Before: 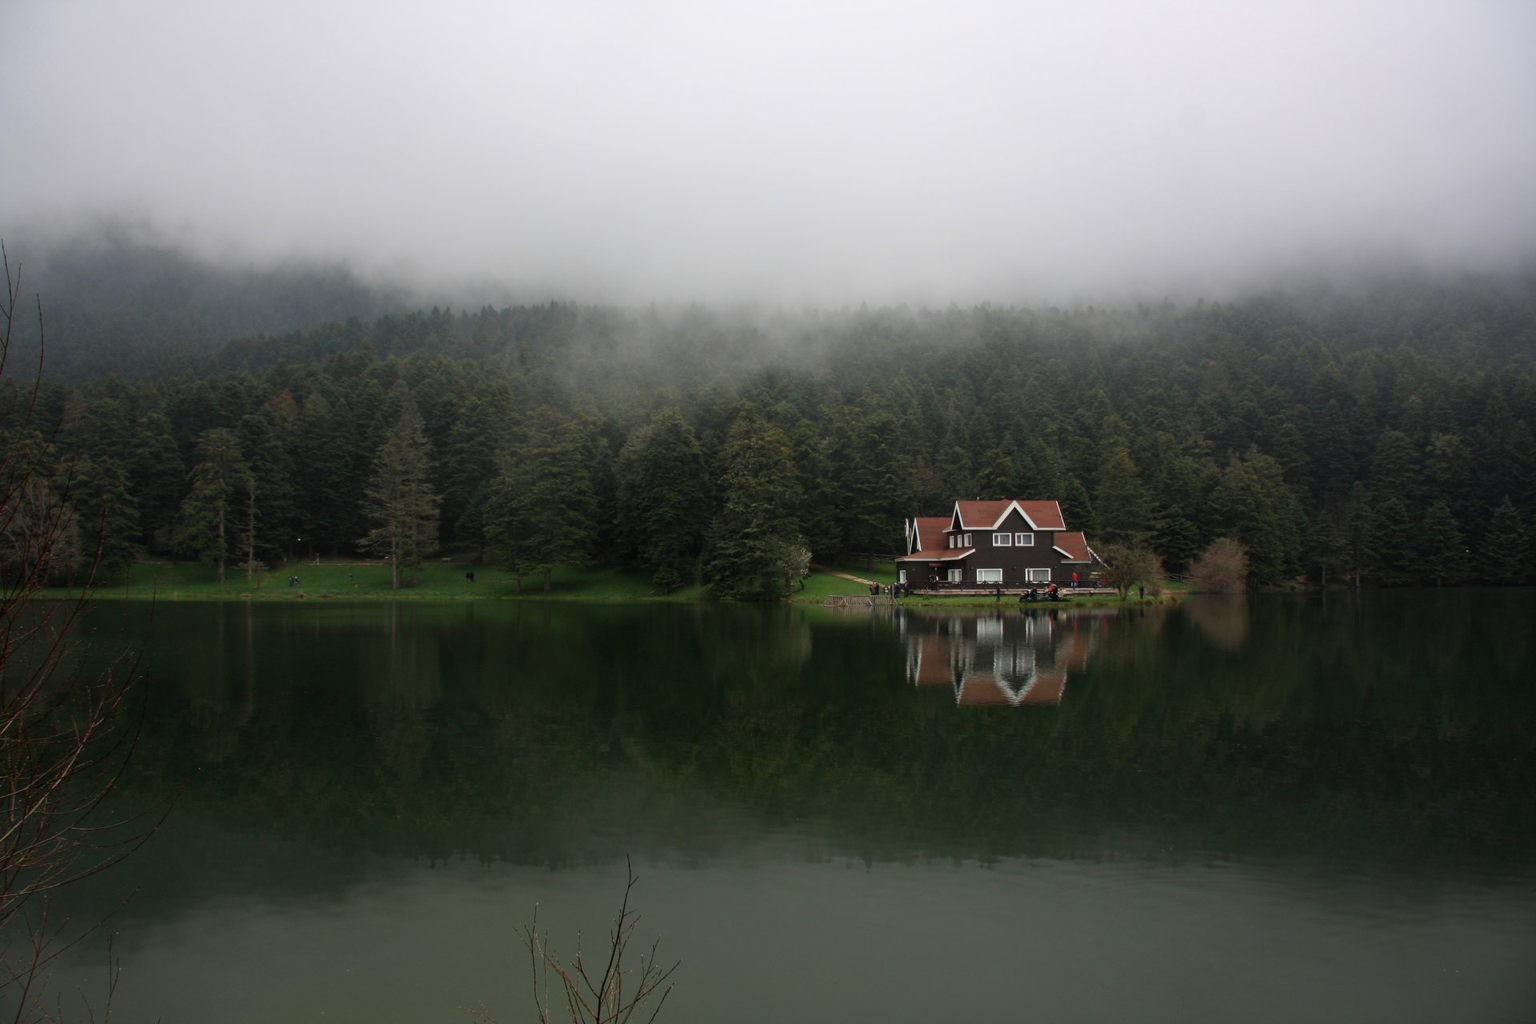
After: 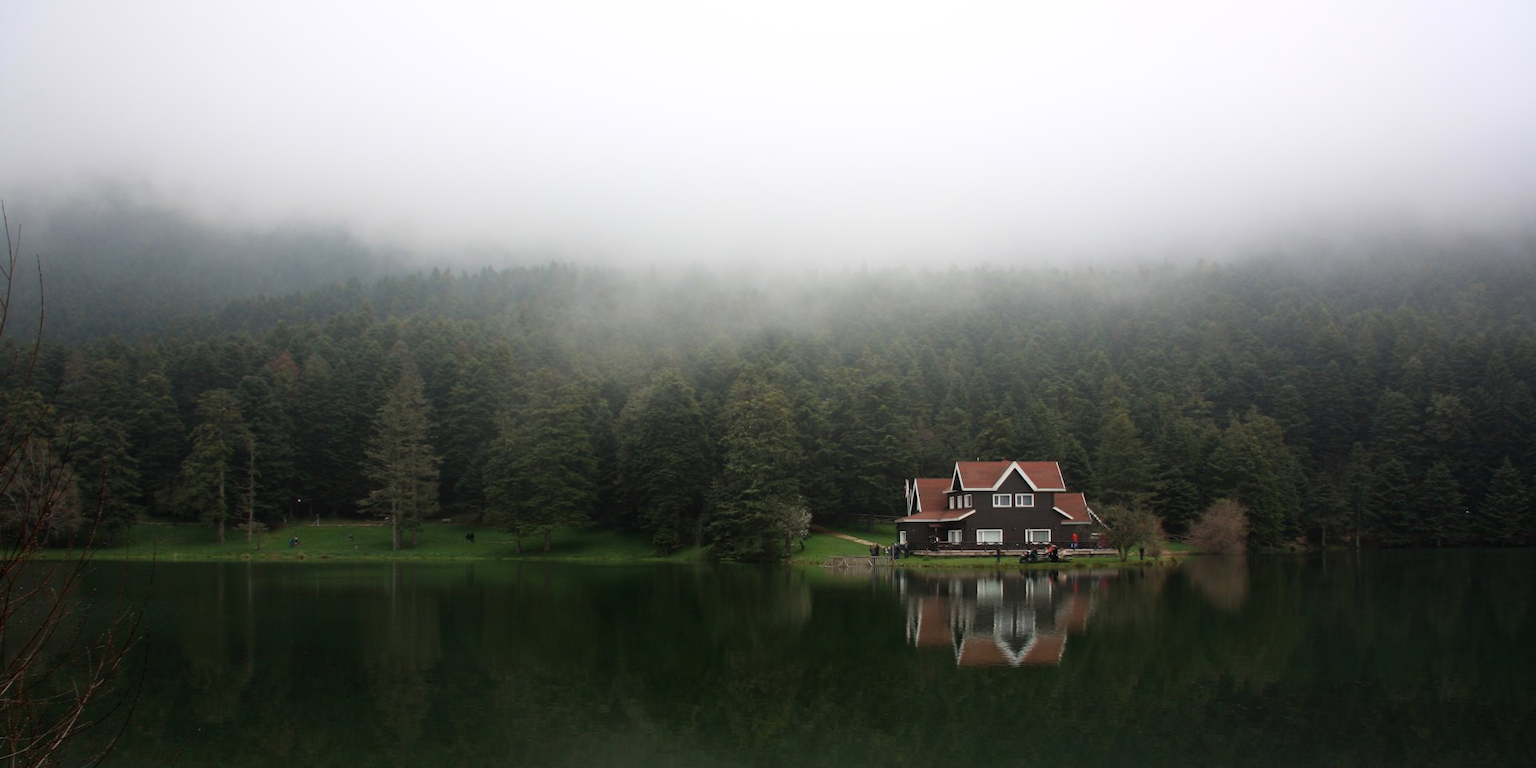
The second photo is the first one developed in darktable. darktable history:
crop: top 3.857%, bottom 21.132%
bloom: size 38%, threshold 95%, strength 30%
